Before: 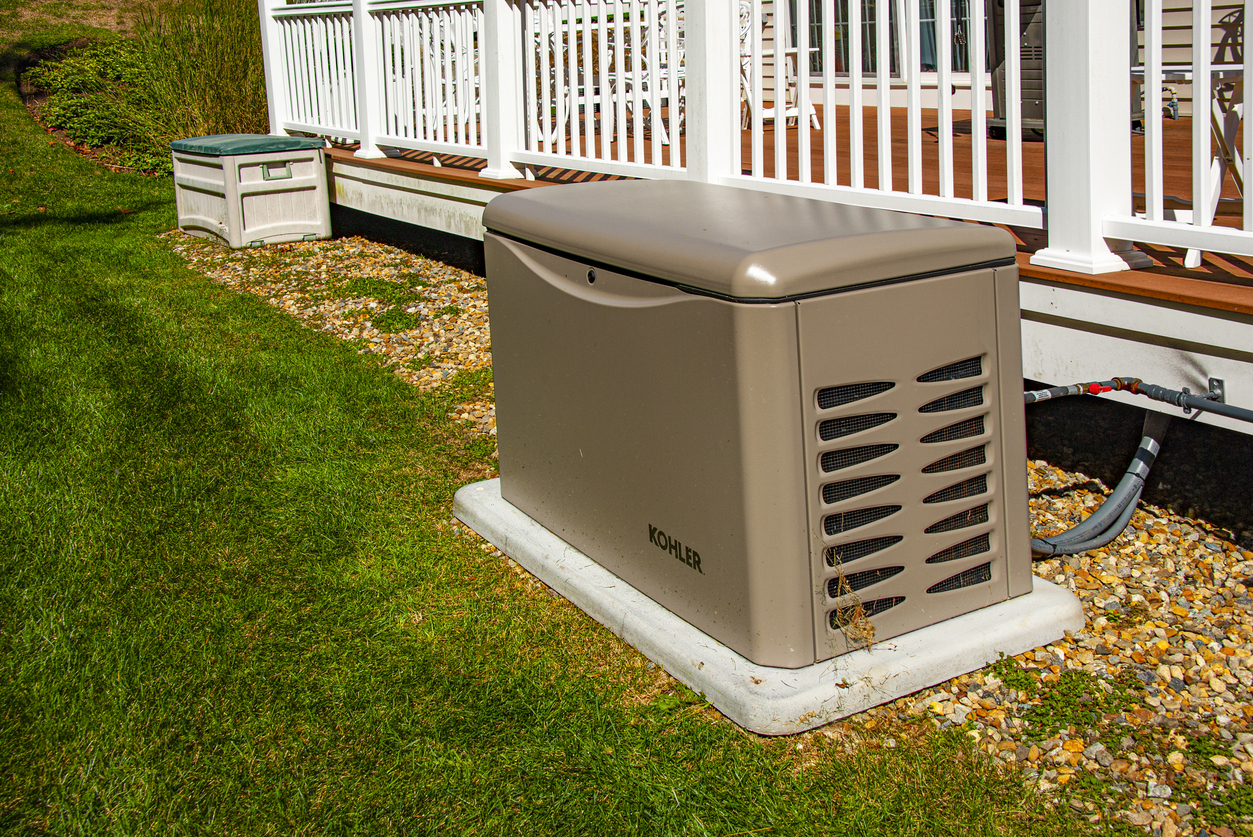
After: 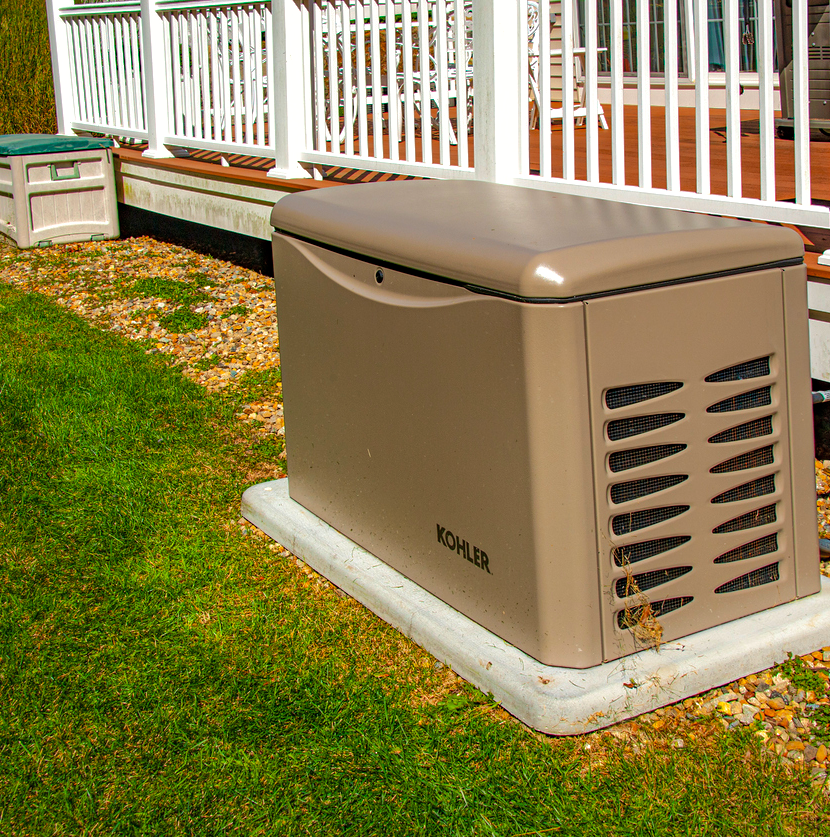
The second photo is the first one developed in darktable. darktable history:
exposure: exposure -0.493 EV, compensate exposure bias true, compensate highlight preservation false
crop: left 16.946%, right 16.764%
velvia: on, module defaults
shadows and highlights: shadows 39.4, highlights -59.71
